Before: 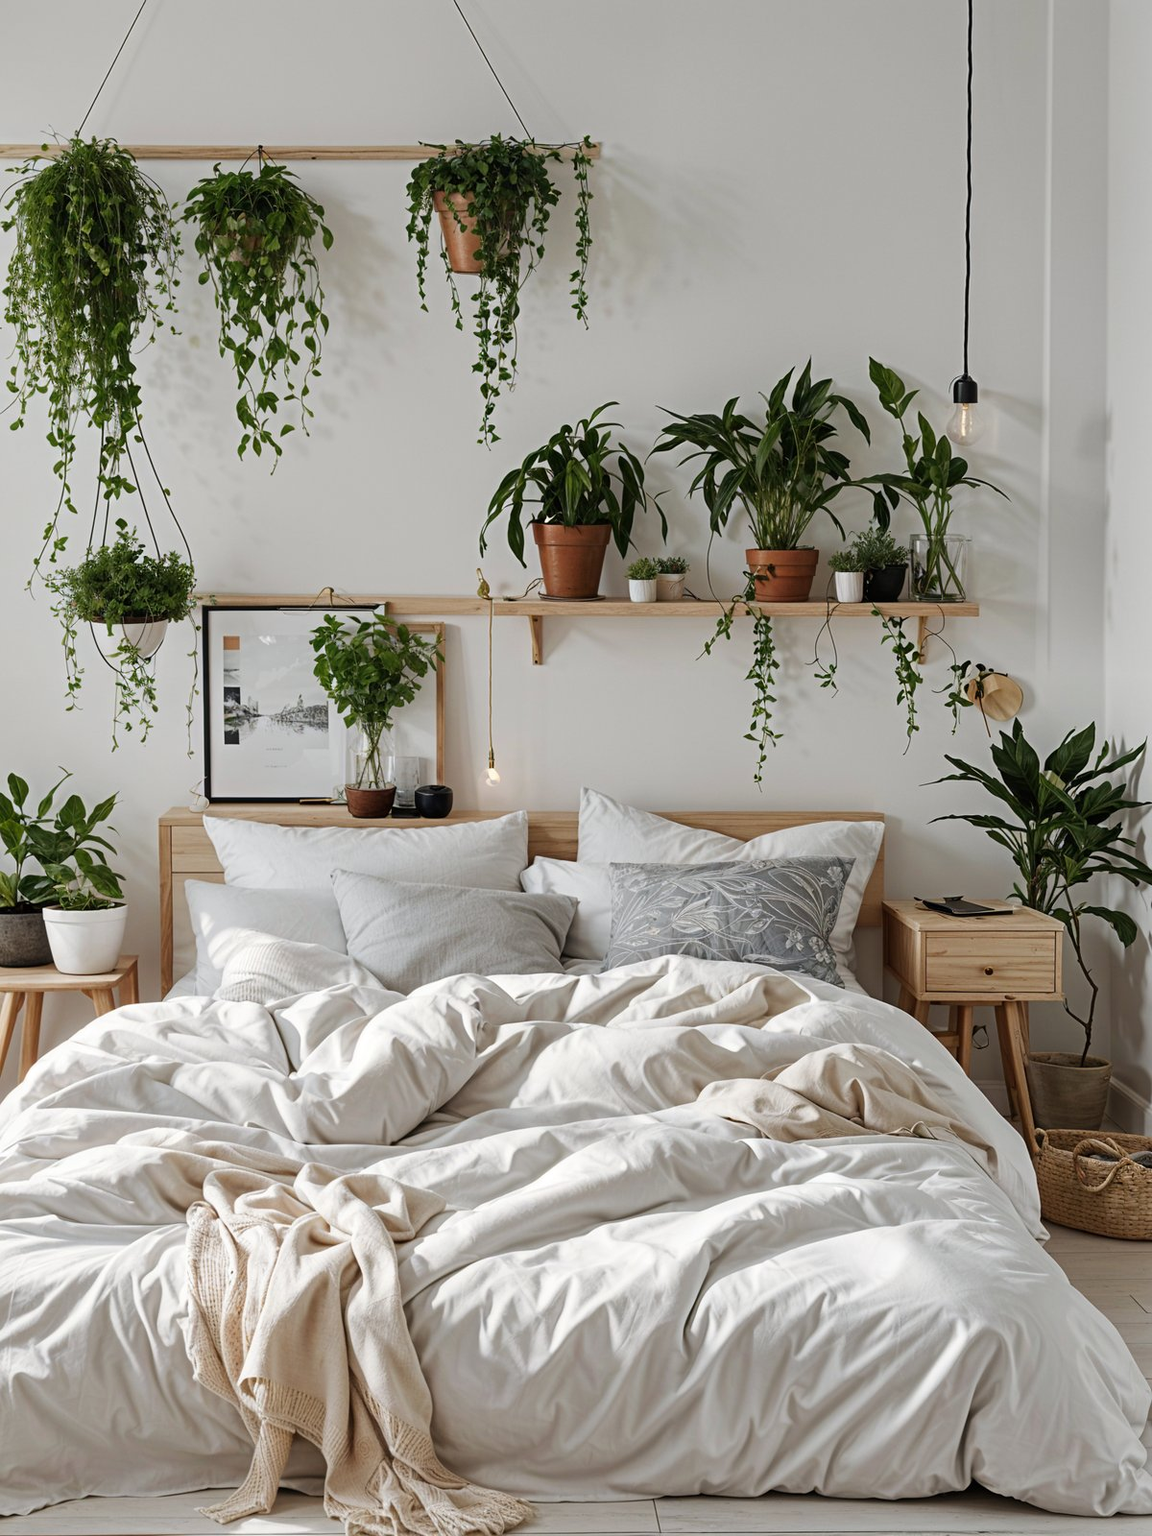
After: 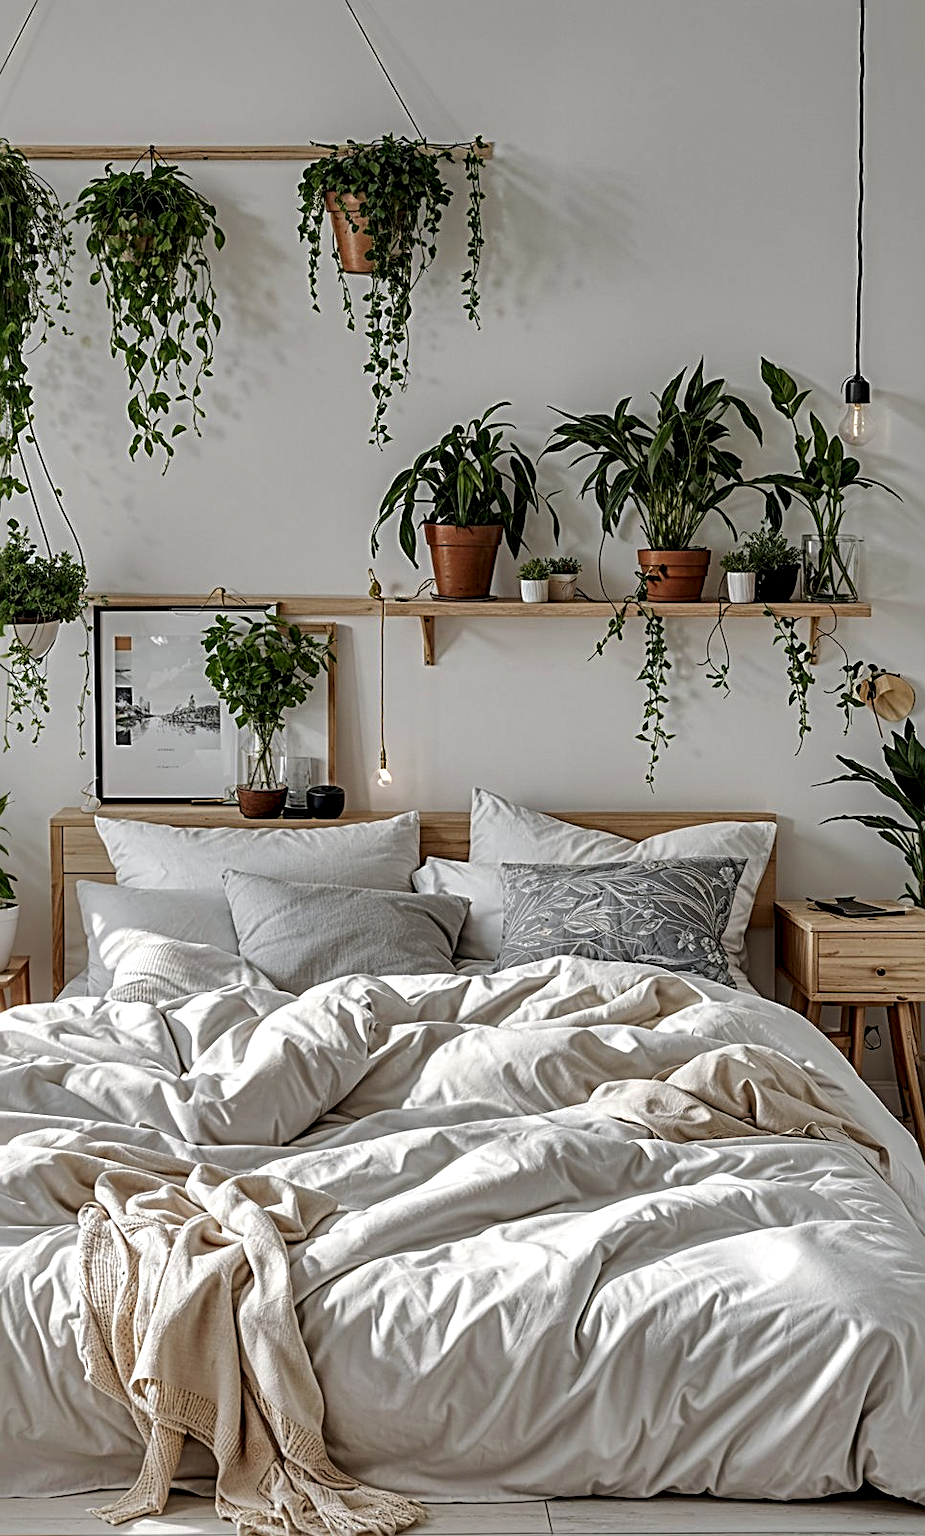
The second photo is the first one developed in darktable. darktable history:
crop and rotate: left 9.493%, right 10.199%
tone equalizer: edges refinement/feathering 500, mask exposure compensation -1.57 EV, preserve details no
exposure: exposure -0.04 EV, compensate highlight preservation false
sharpen: radius 2.816, amount 0.712
shadows and highlights: shadows 40.22, highlights -59.77
local contrast: detail 160%
